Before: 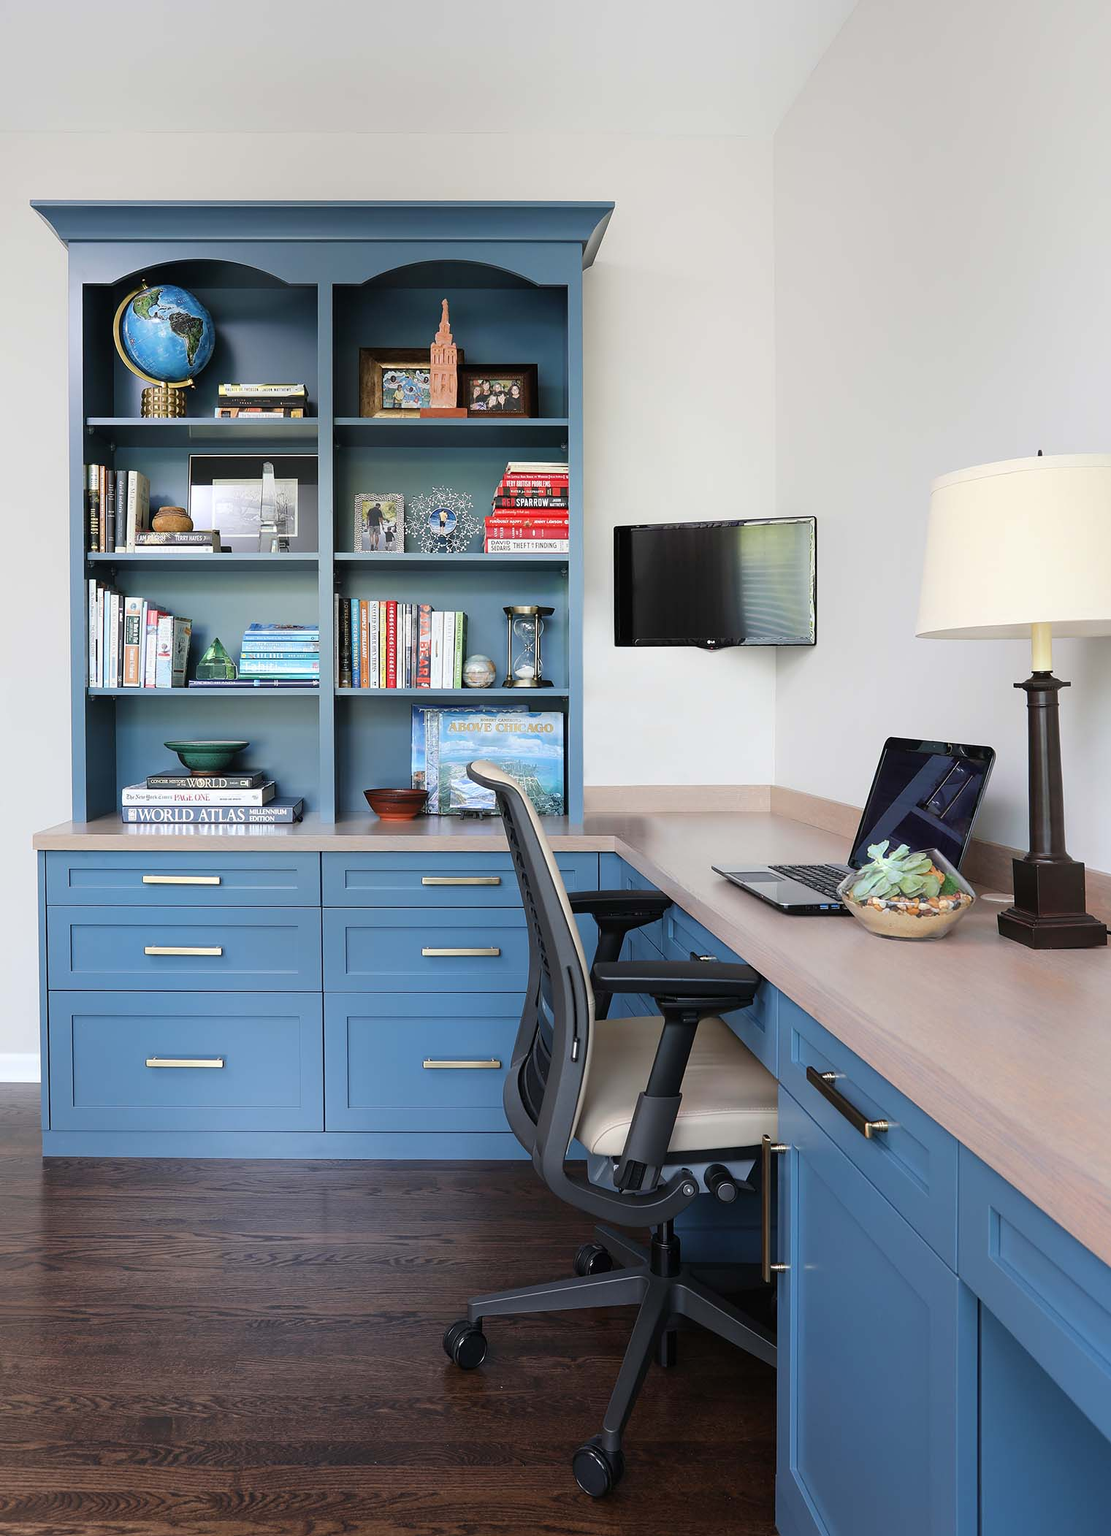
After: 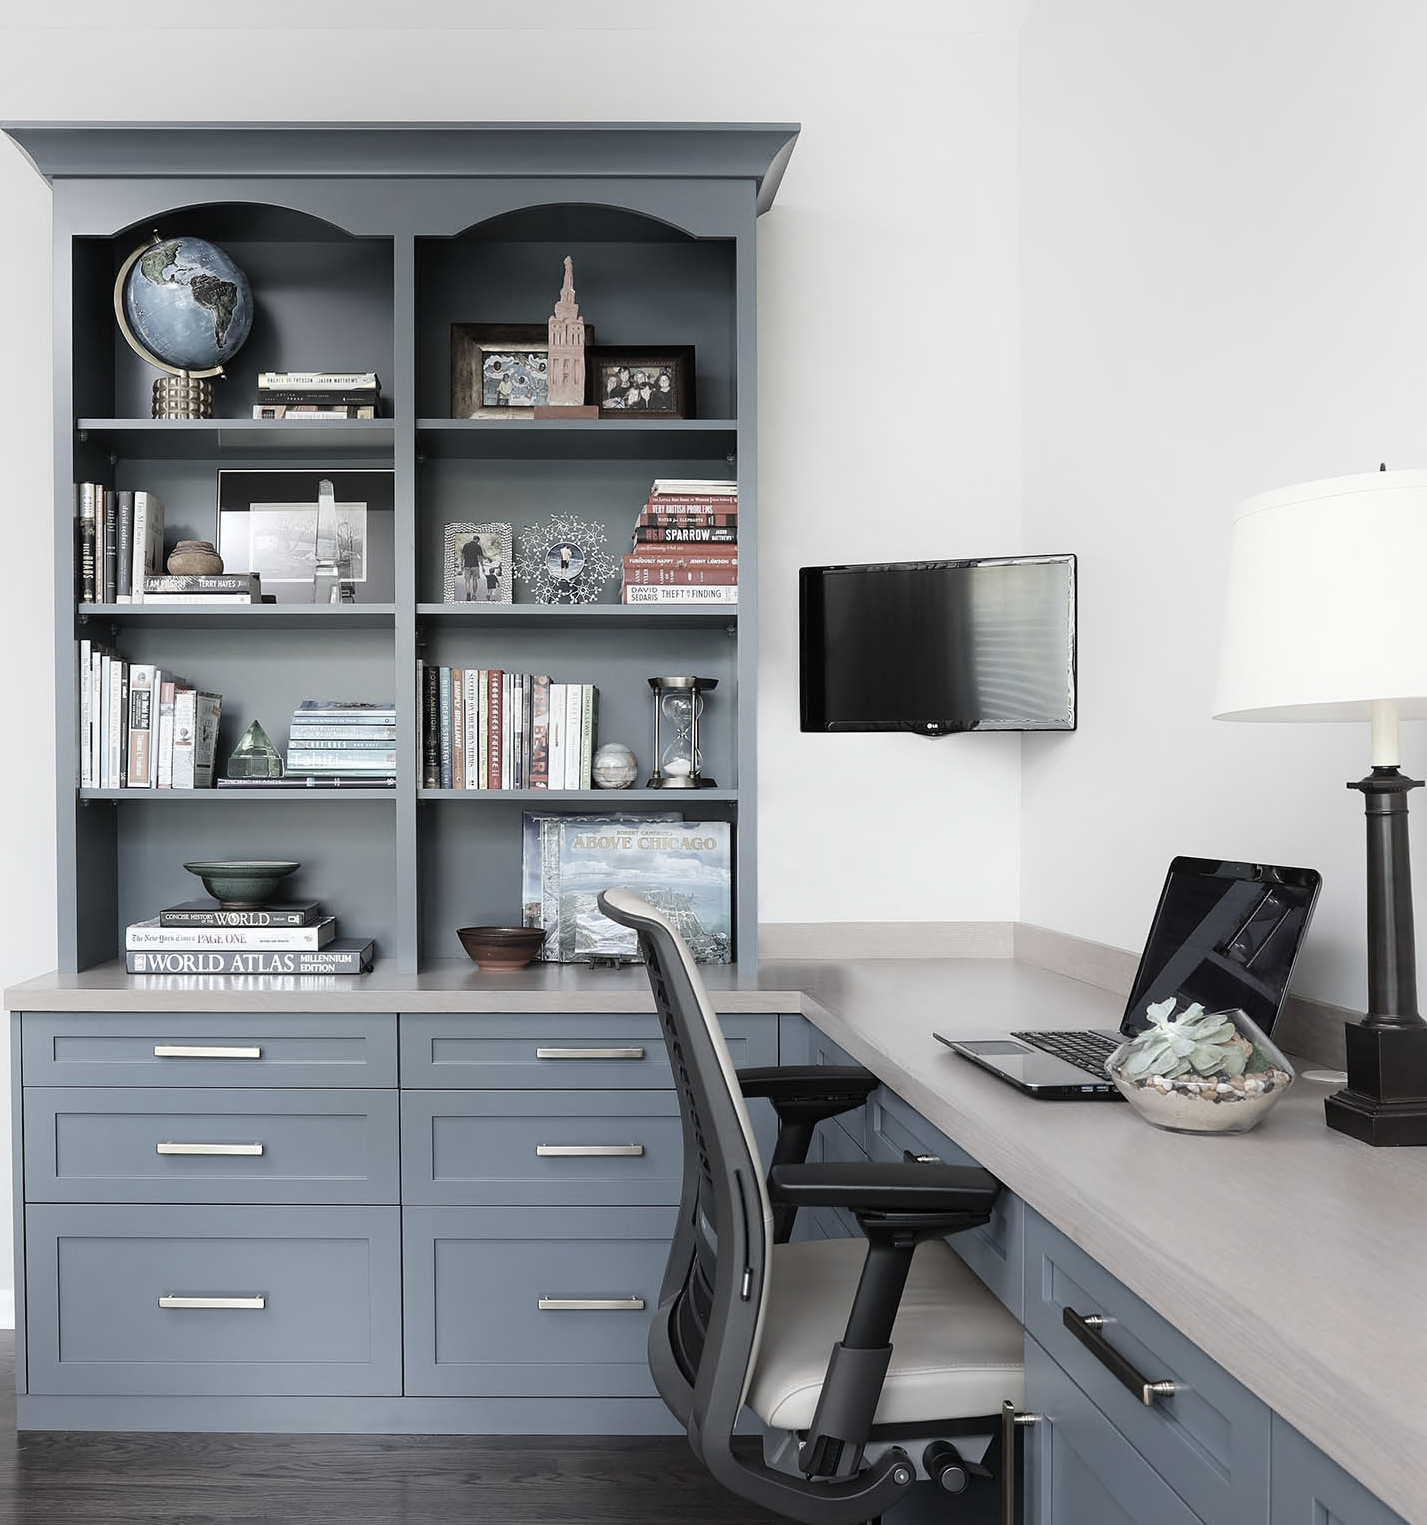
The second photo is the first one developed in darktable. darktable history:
crop: left 2.737%, top 7.287%, right 3.421%, bottom 20.179%
color correction: saturation 0.3
shadows and highlights: shadows -23.08, highlights 46.15, soften with gaussian
white balance: red 0.986, blue 1.01
